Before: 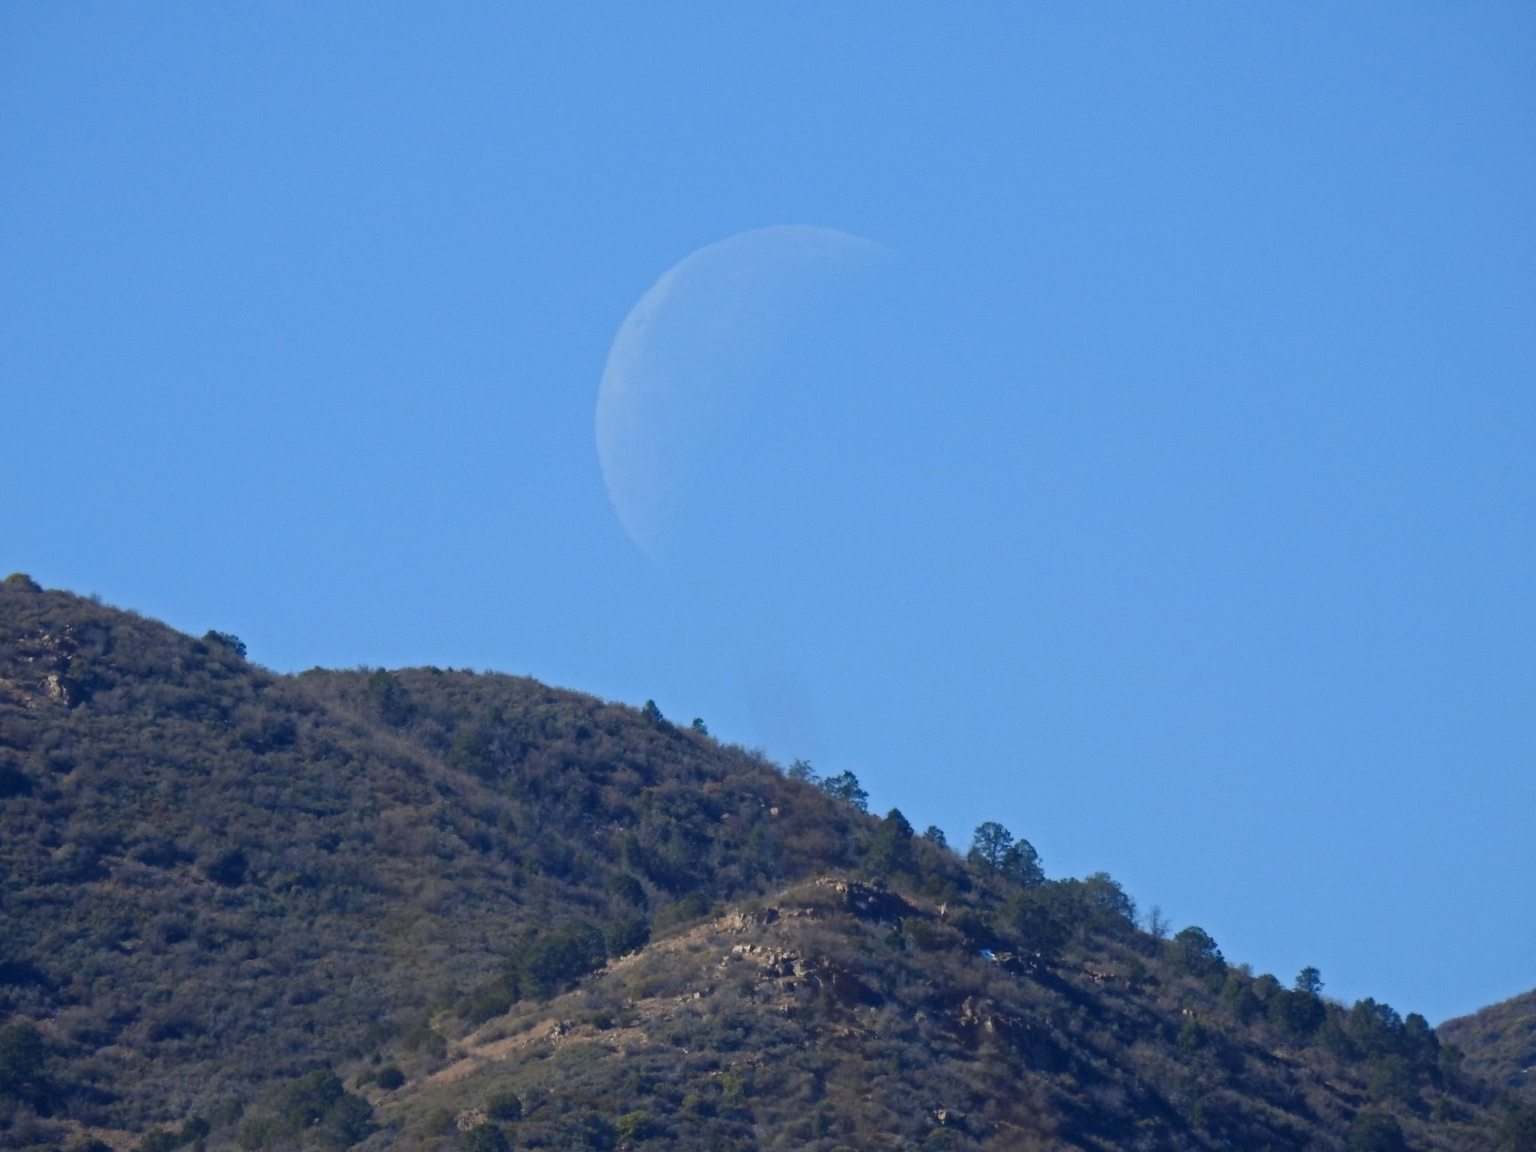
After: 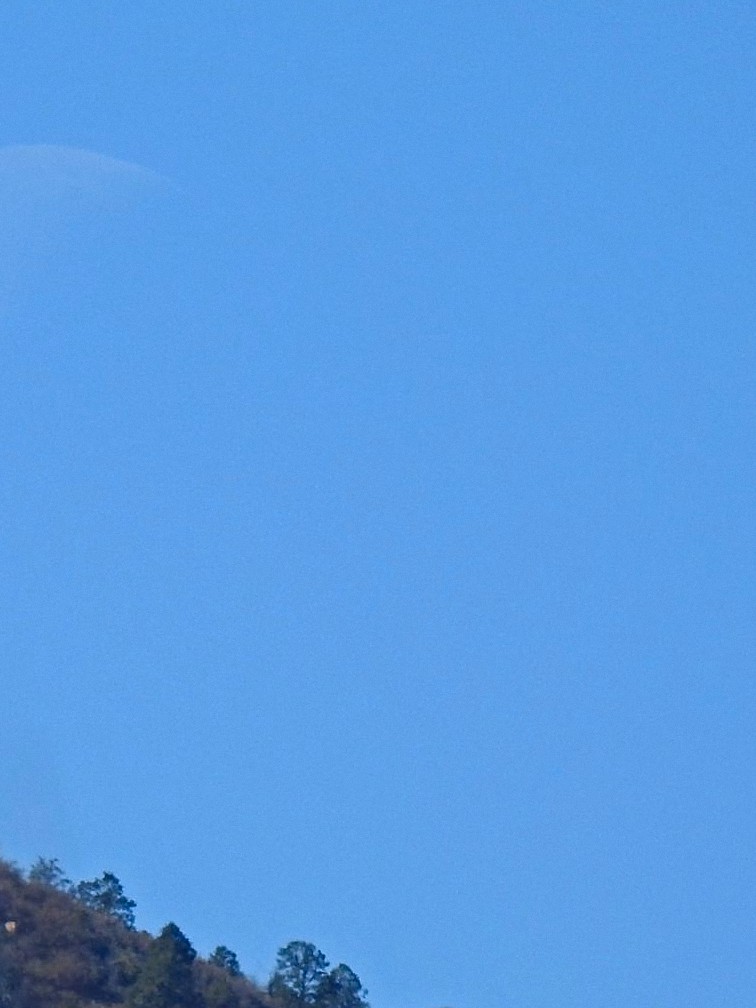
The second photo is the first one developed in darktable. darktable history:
crop and rotate: left 49.936%, top 10.094%, right 13.136%, bottom 24.256%
grain: coarseness 0.09 ISO, strength 10%
color balance: output saturation 110%
sharpen: on, module defaults
